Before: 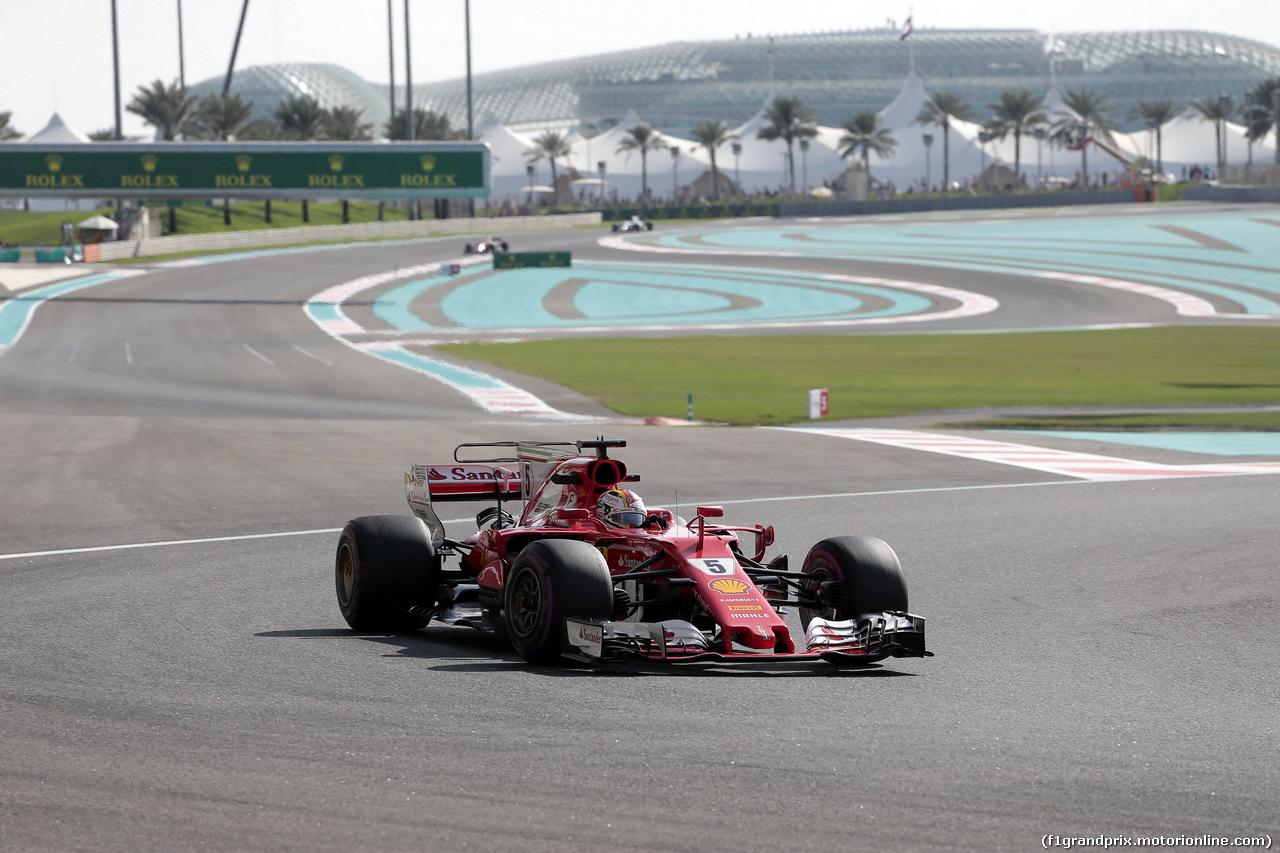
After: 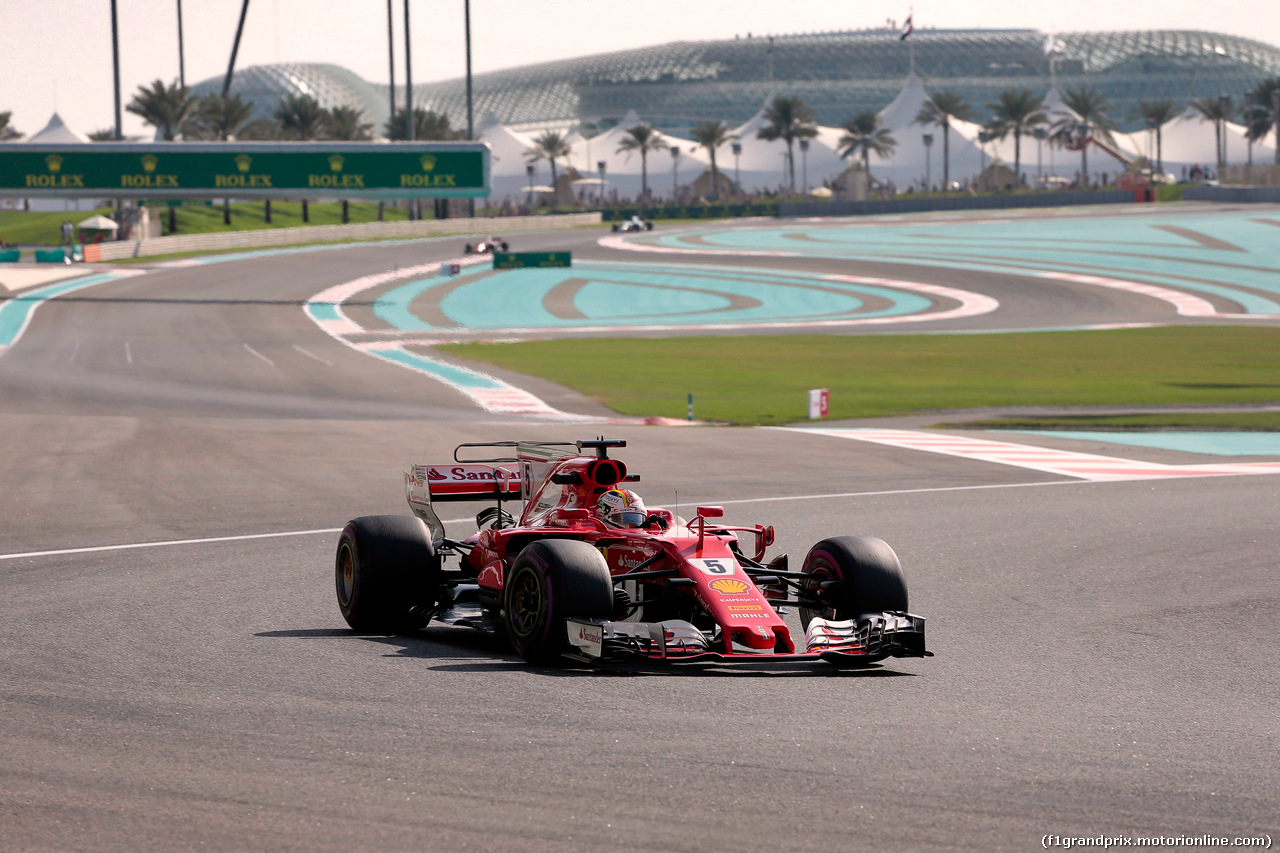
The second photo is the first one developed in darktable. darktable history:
color correction: highlights a* 5.87, highlights b* 4.81
shadows and highlights: shadows 39.31, highlights -55.77, low approximation 0.01, soften with gaussian
